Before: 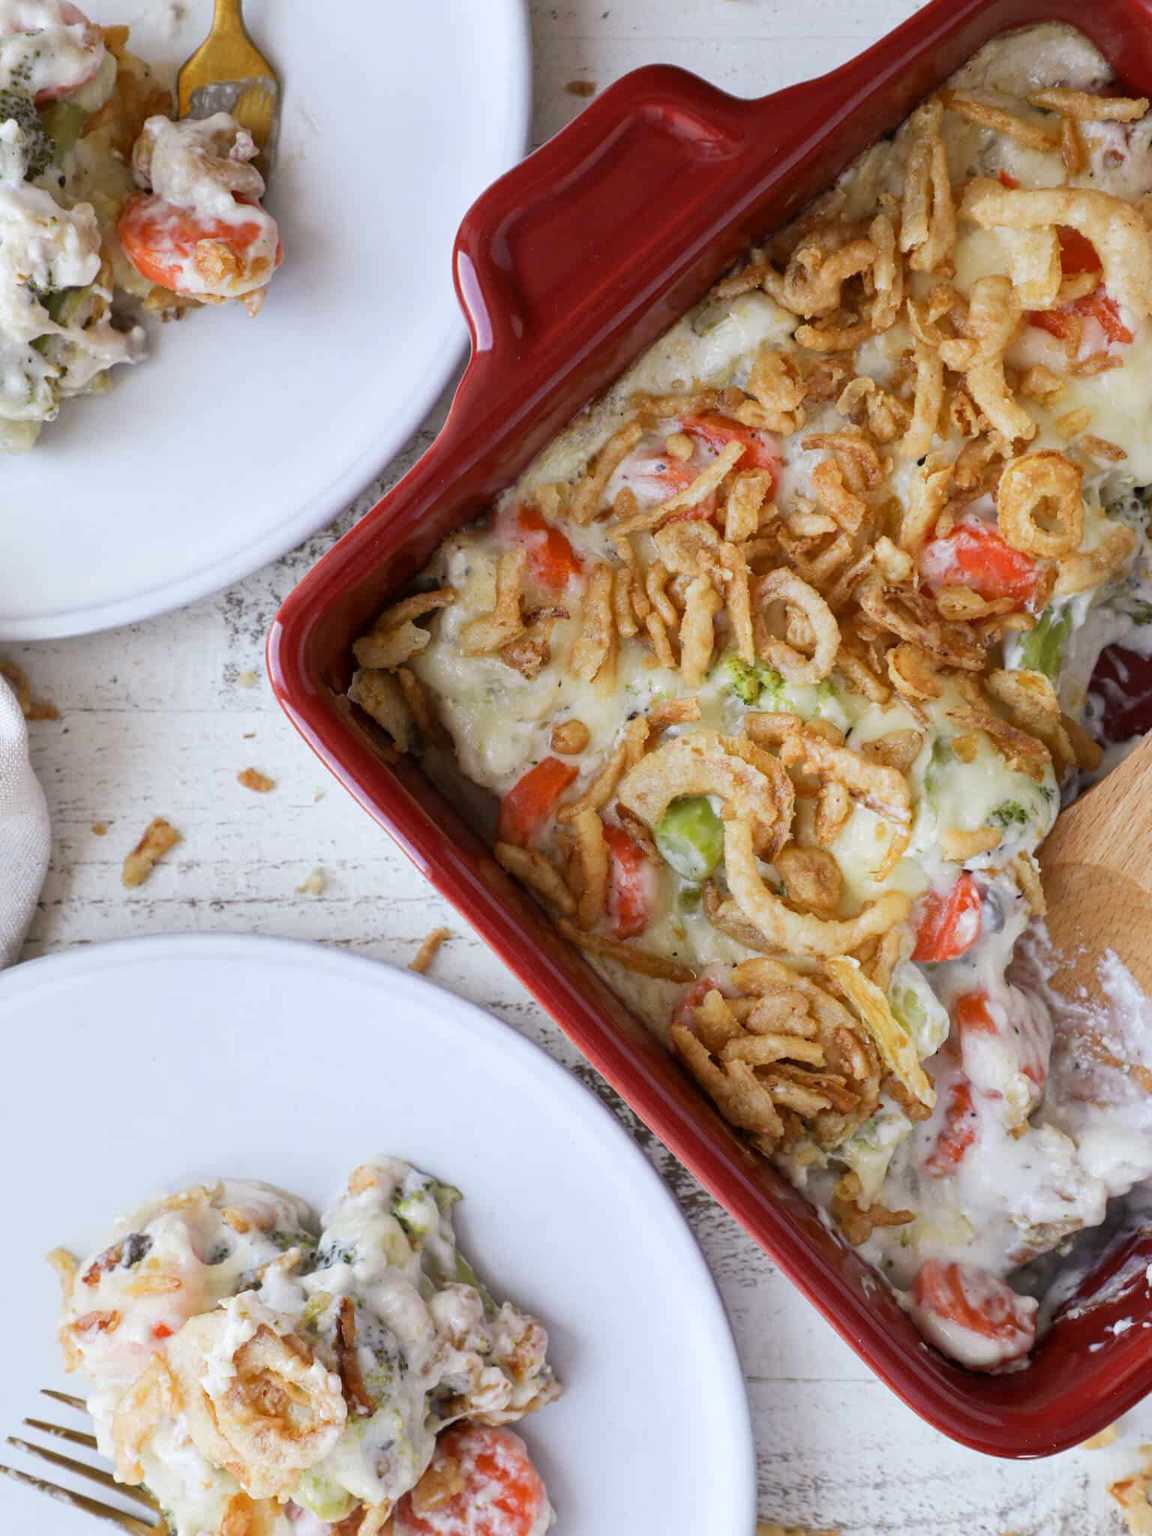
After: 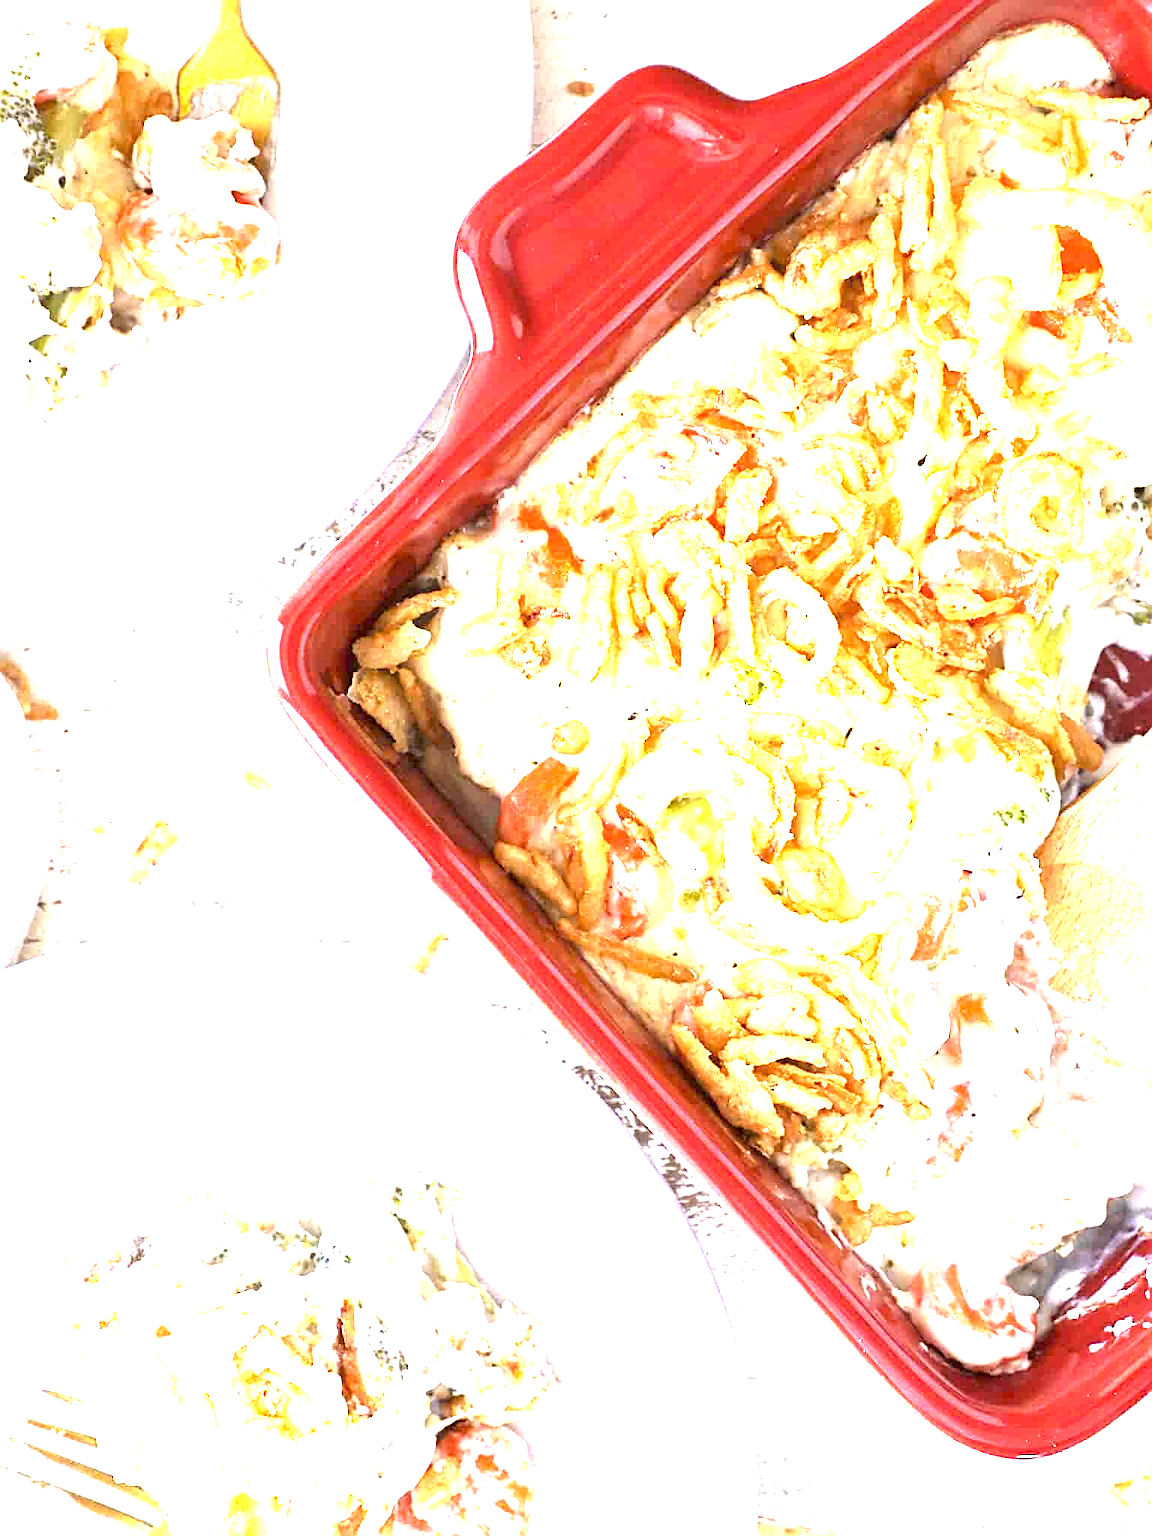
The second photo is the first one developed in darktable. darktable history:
sharpen: radius 2.562, amount 0.633
exposure: exposure 2.992 EV, compensate highlight preservation false
